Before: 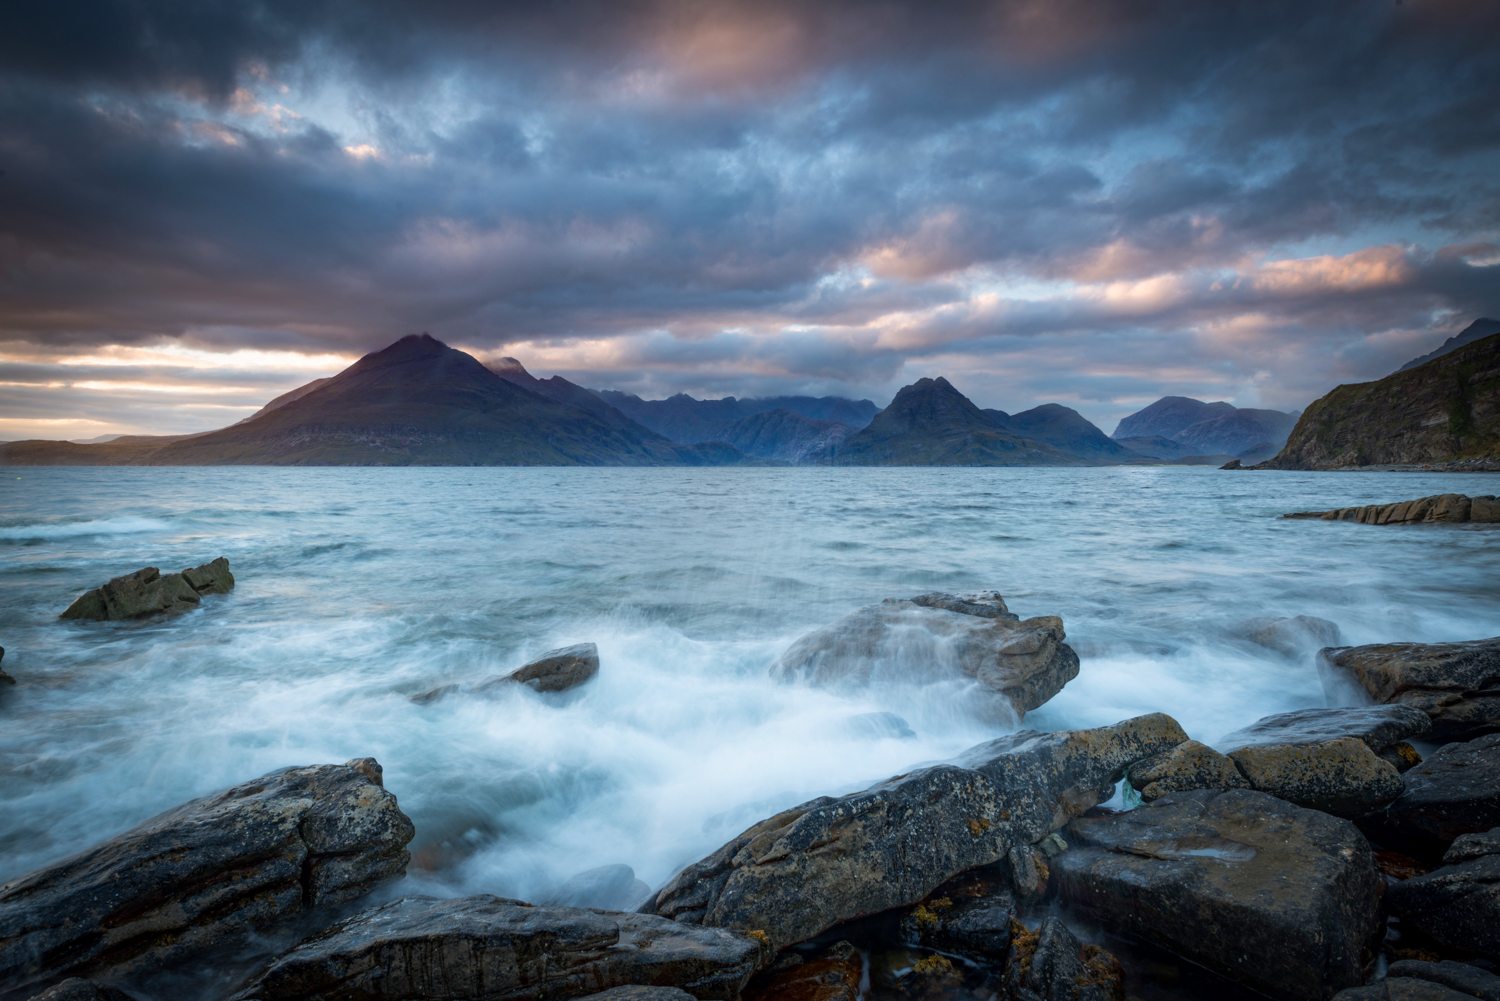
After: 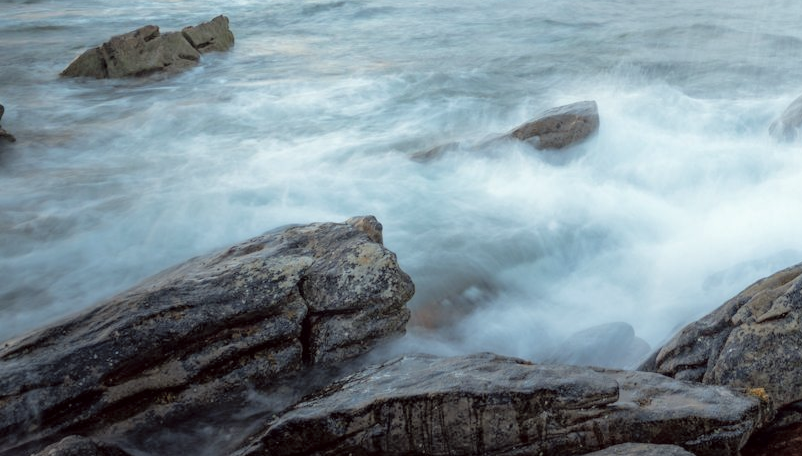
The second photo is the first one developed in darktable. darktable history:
color correction: highlights a* -1.15, highlights b* 4.66, shadows a* 3.57
tone curve: curves: ch0 [(0, 0) (0.004, 0.008) (0.077, 0.156) (0.169, 0.29) (0.774, 0.774) (1, 1)], color space Lab, independent channels, preserve colors none
crop and rotate: top 54.223%, right 46.511%, bottom 0.199%
levels: levels [0, 0.476, 0.951]
contrast brightness saturation: contrast 0.055, brightness -0.007, saturation -0.212
